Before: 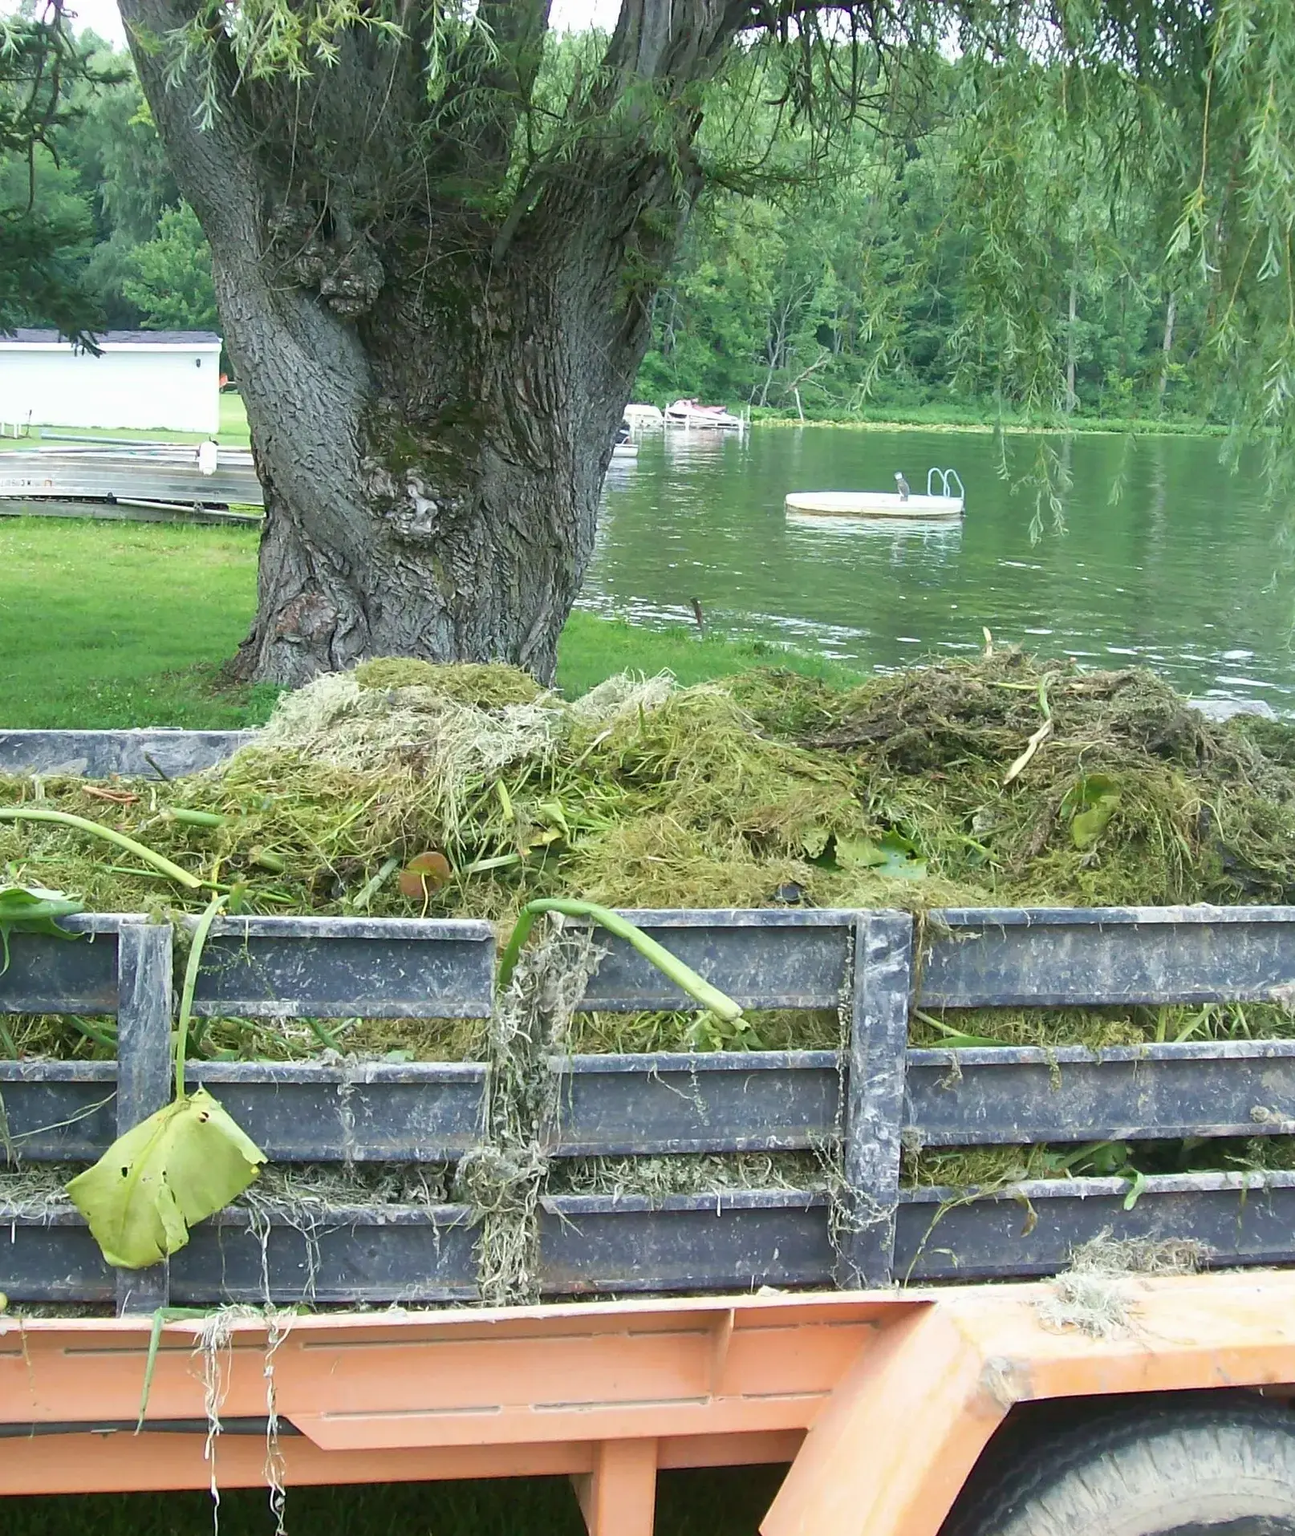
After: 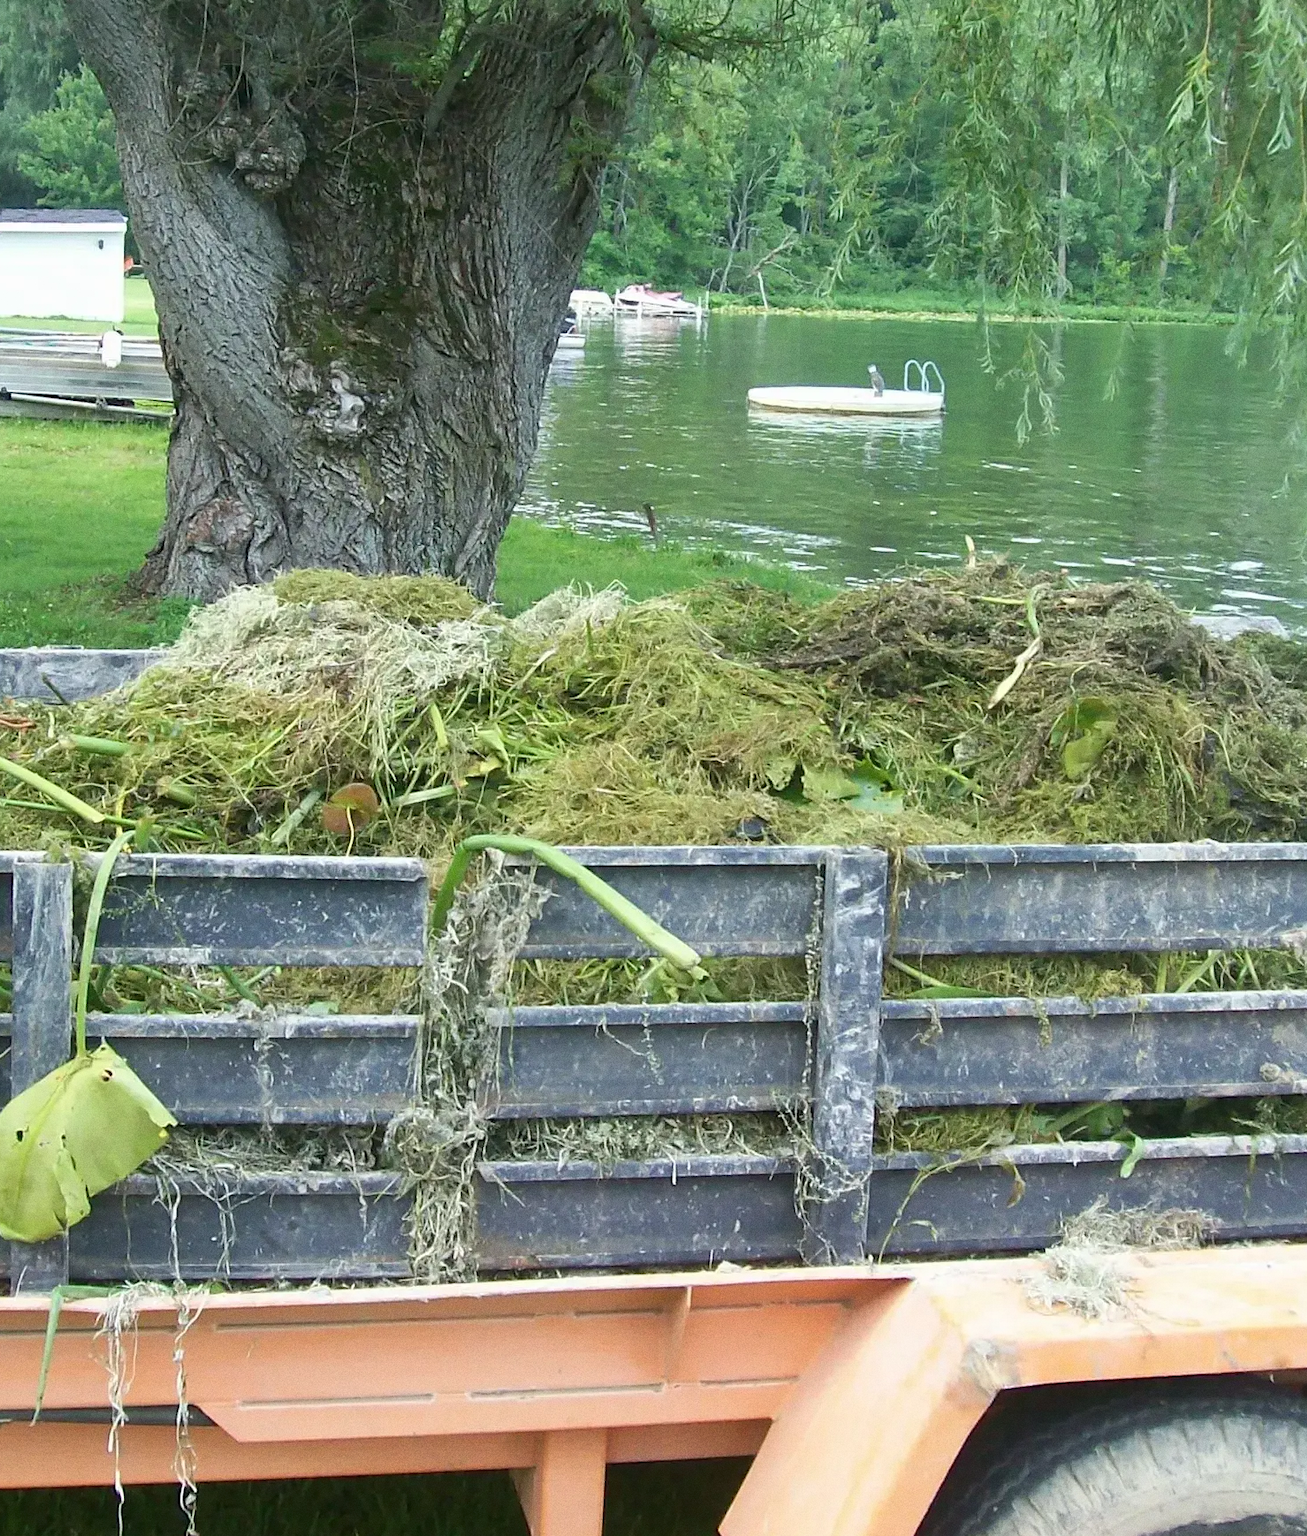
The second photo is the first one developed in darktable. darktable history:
grain: coarseness 0.09 ISO
crop and rotate: left 8.262%, top 9.226%
